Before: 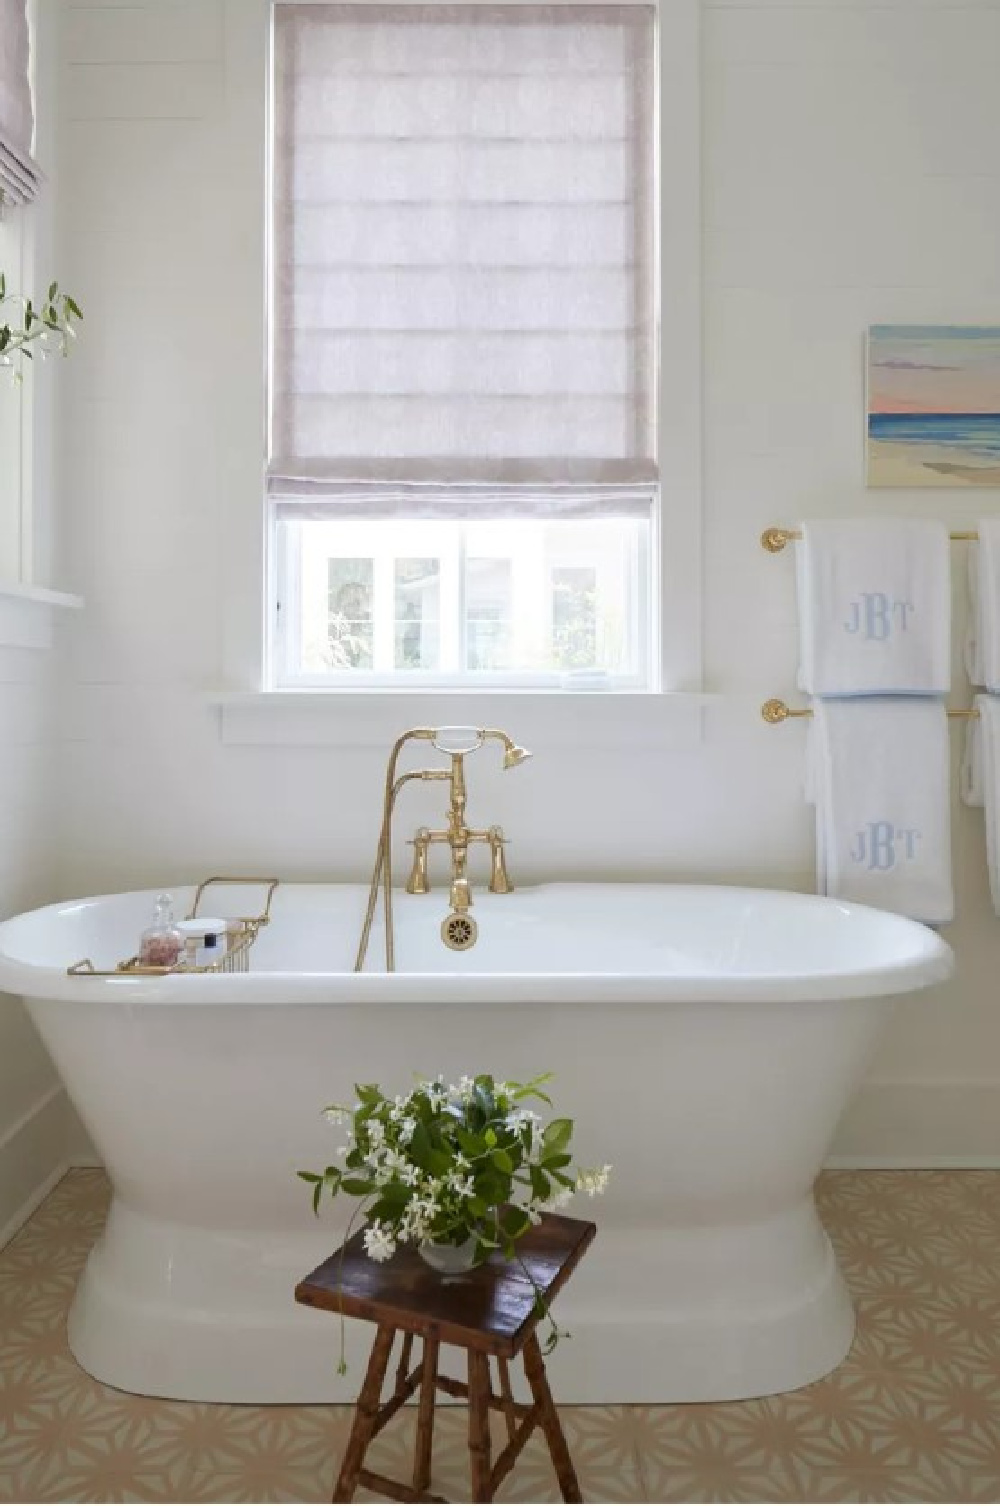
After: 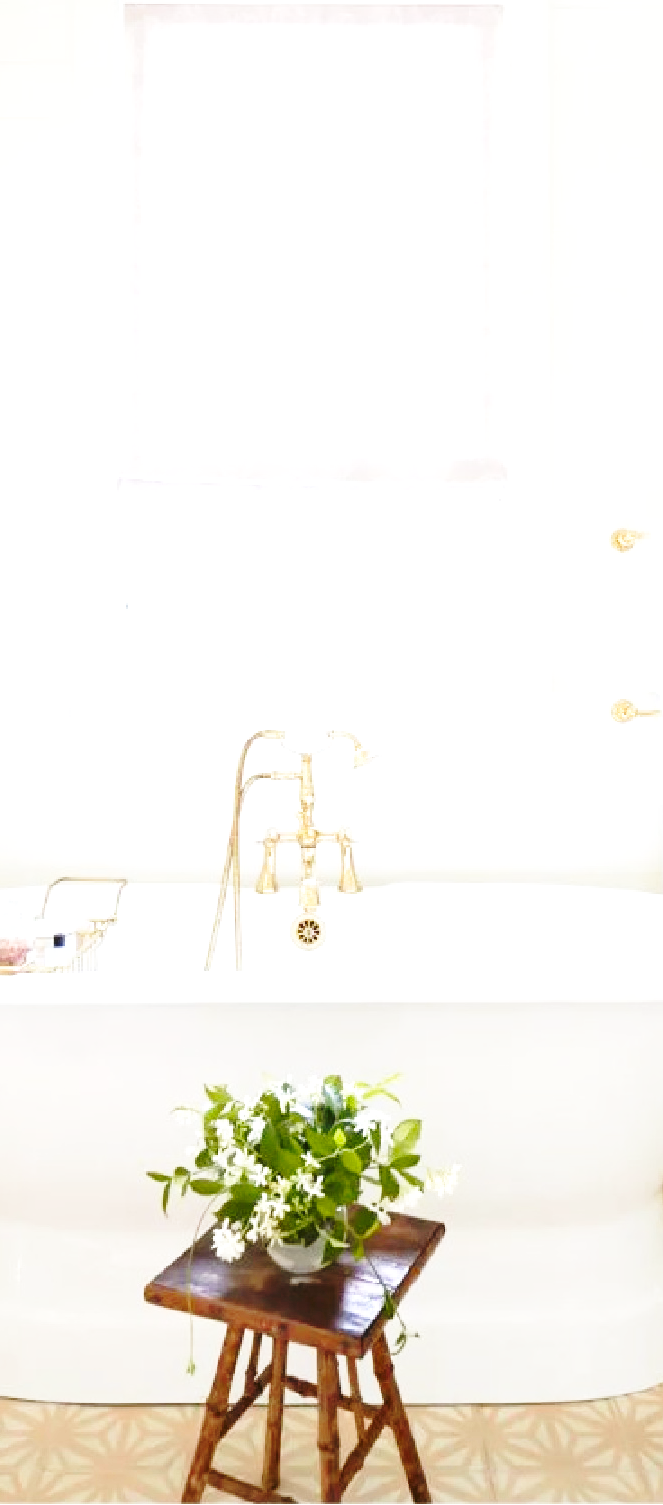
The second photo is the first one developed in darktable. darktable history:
base curve: curves: ch0 [(0, 0) (0.036, 0.037) (0.121, 0.228) (0.46, 0.76) (0.859, 0.983) (1, 1)], preserve colors none
crop and rotate: left 15.154%, right 18.47%
exposure: black level correction 0, exposure 1.2 EV, compensate exposure bias true, compensate highlight preservation false
